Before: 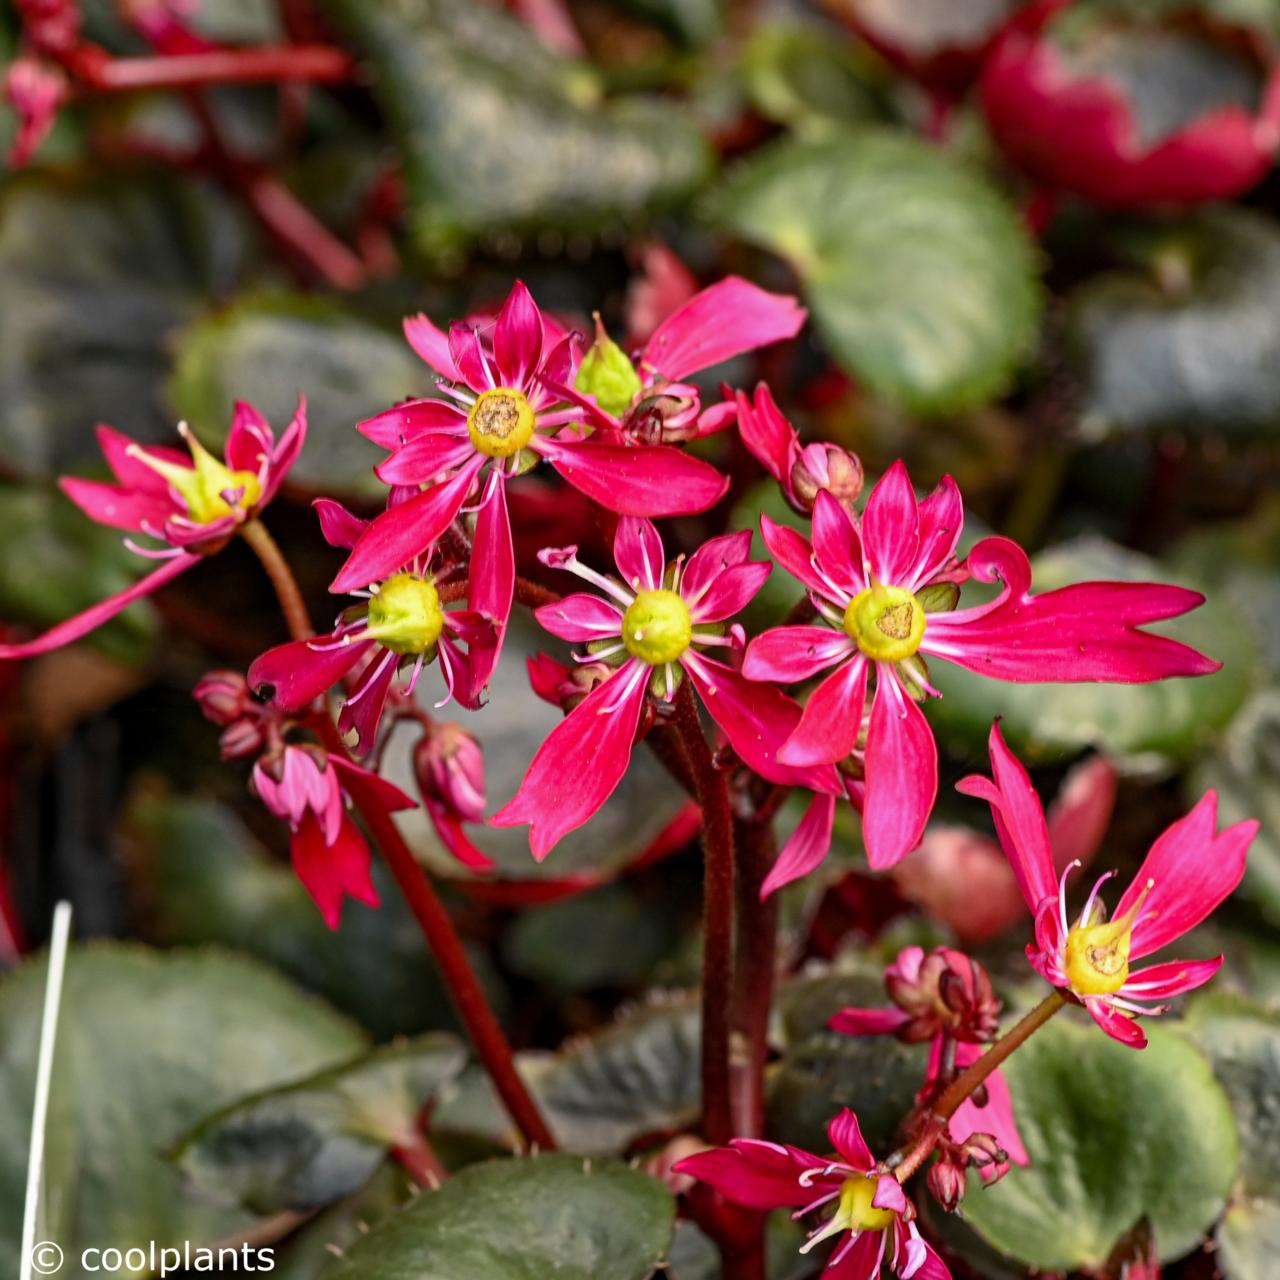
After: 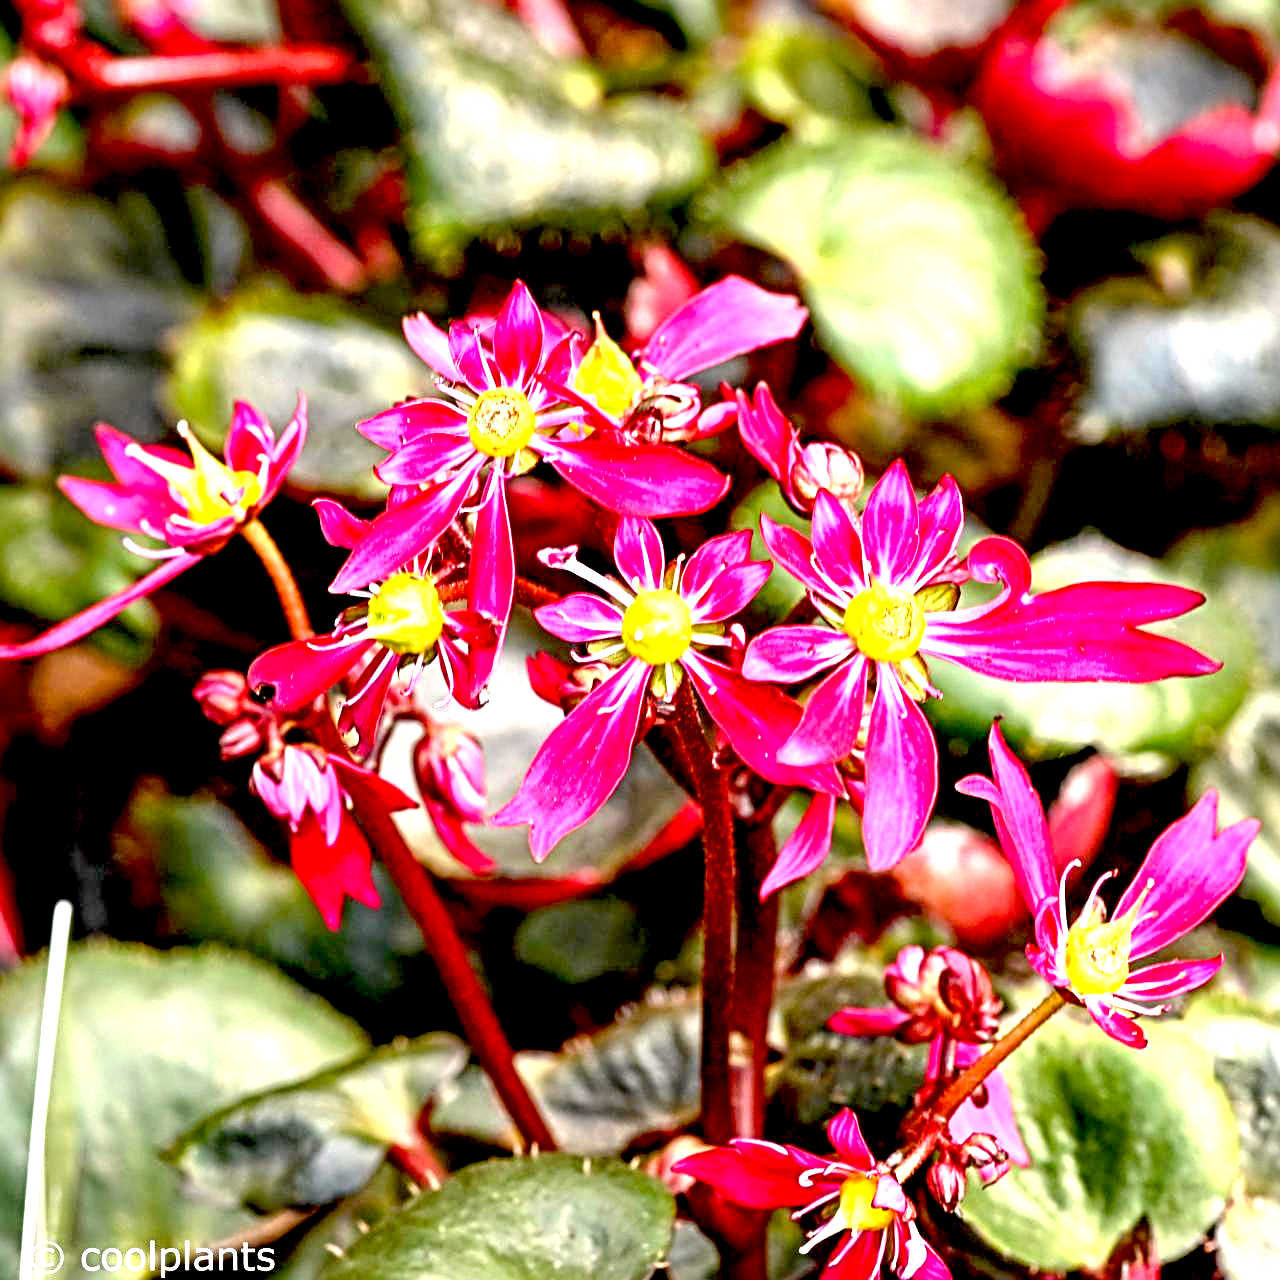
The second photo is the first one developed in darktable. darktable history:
sharpen: radius 4
exposure: black level correction 0.016, exposure 1.774 EV, compensate highlight preservation false
local contrast: highlights 100%, shadows 100%, detail 120%, midtone range 0.2
